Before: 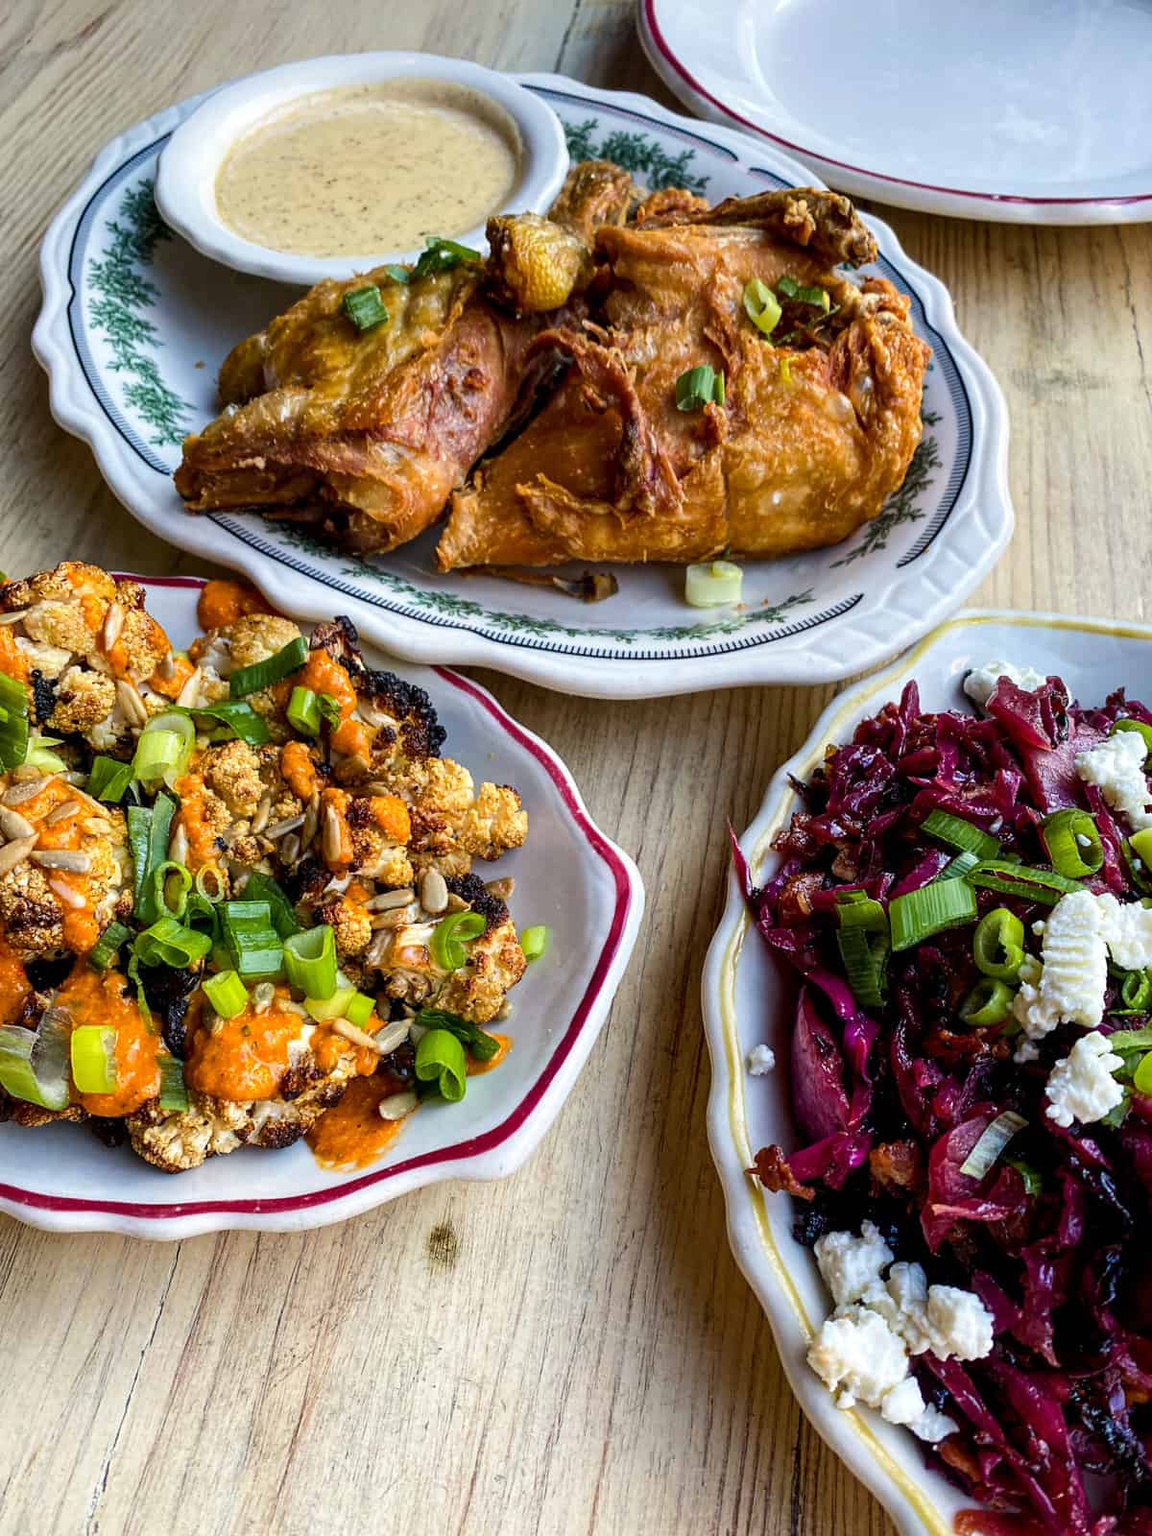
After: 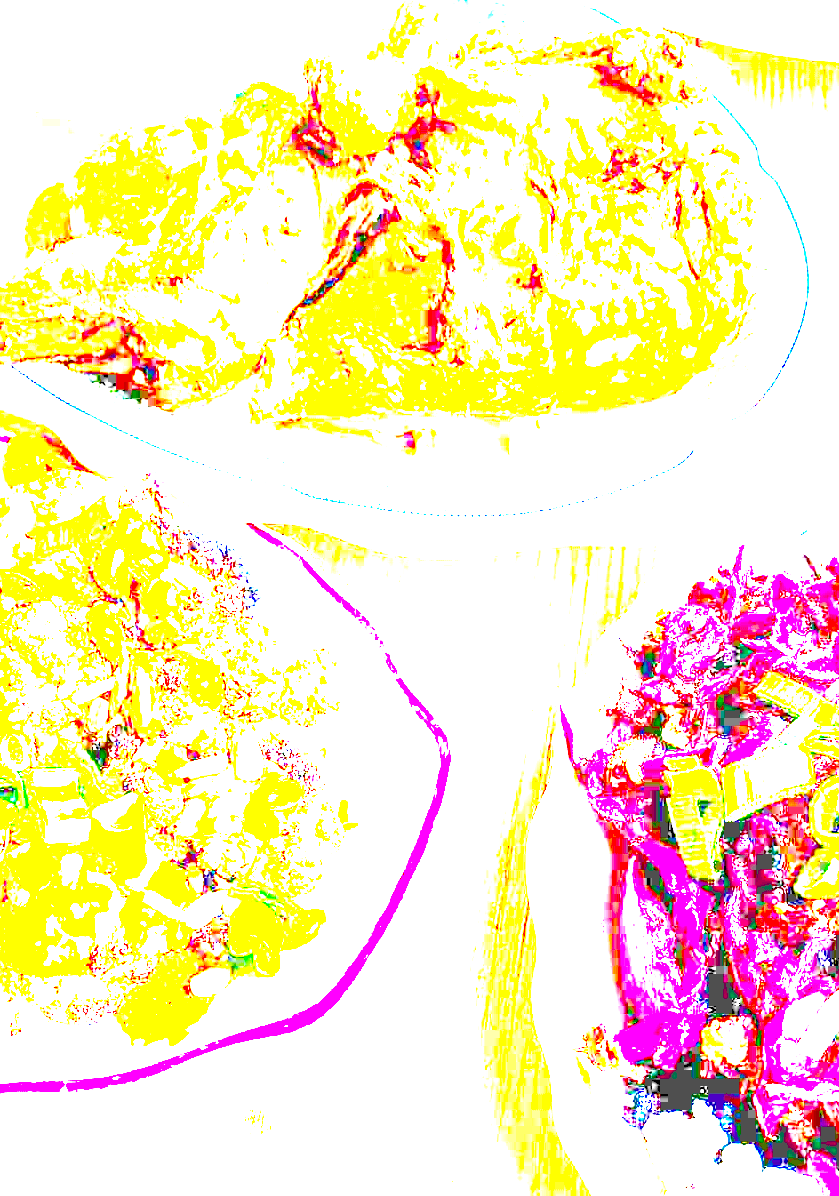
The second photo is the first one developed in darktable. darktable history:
contrast brightness saturation: saturation 0.13
exposure: exposure 8 EV, compensate highlight preservation false
crop and rotate: left 17.046%, top 10.659%, right 12.989%, bottom 14.553%
